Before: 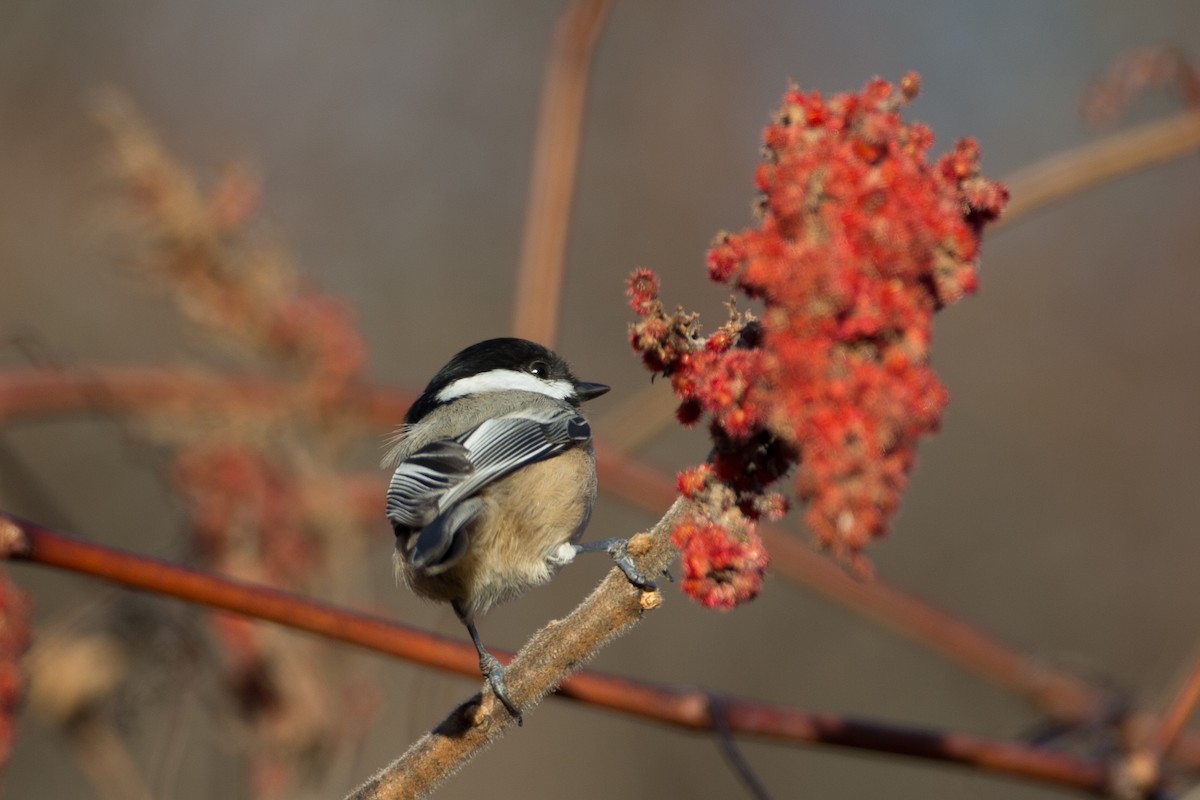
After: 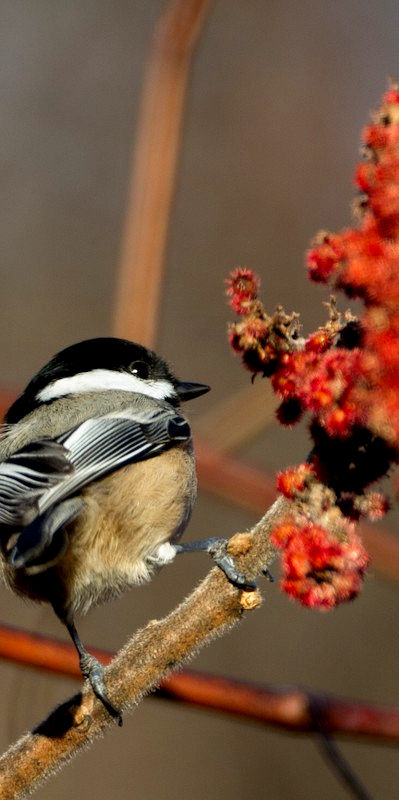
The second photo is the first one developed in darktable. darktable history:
local contrast: highlights 100%, shadows 100%, detail 120%, midtone range 0.2
filmic rgb: black relative exposure -8.7 EV, white relative exposure 2.7 EV, threshold 3 EV, target black luminance 0%, hardness 6.25, latitude 76.53%, contrast 1.326, shadows ↔ highlights balance -0.349%, preserve chrominance no, color science v4 (2020), enable highlight reconstruction true
crop: left 33.36%, right 33.36%
